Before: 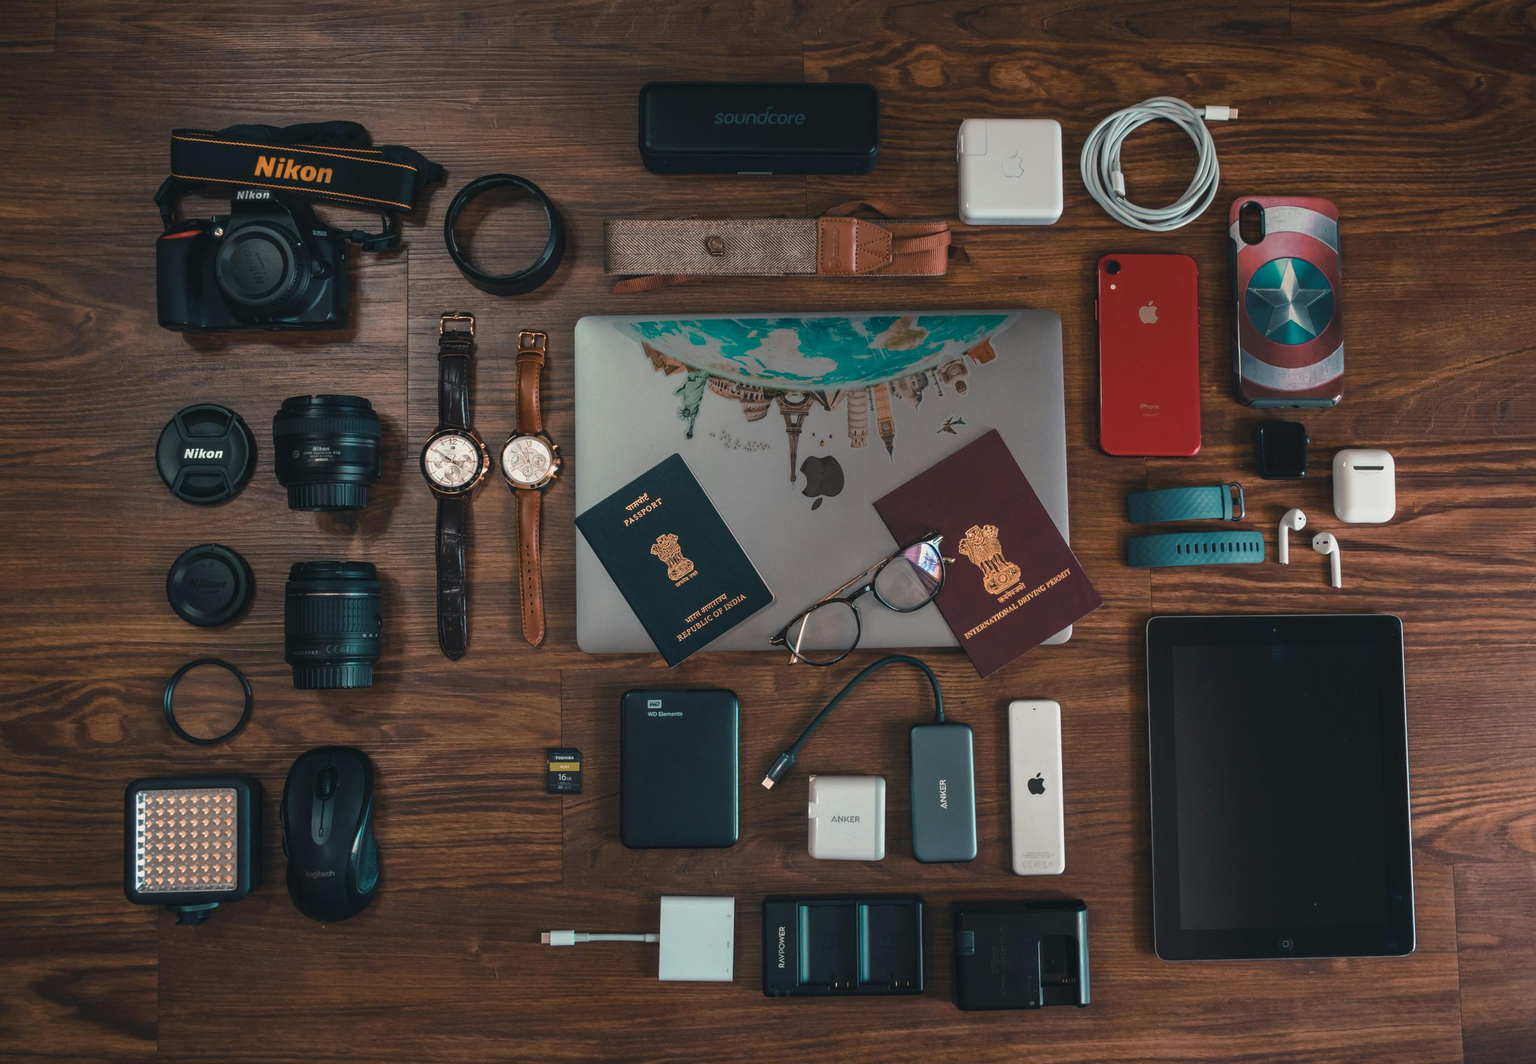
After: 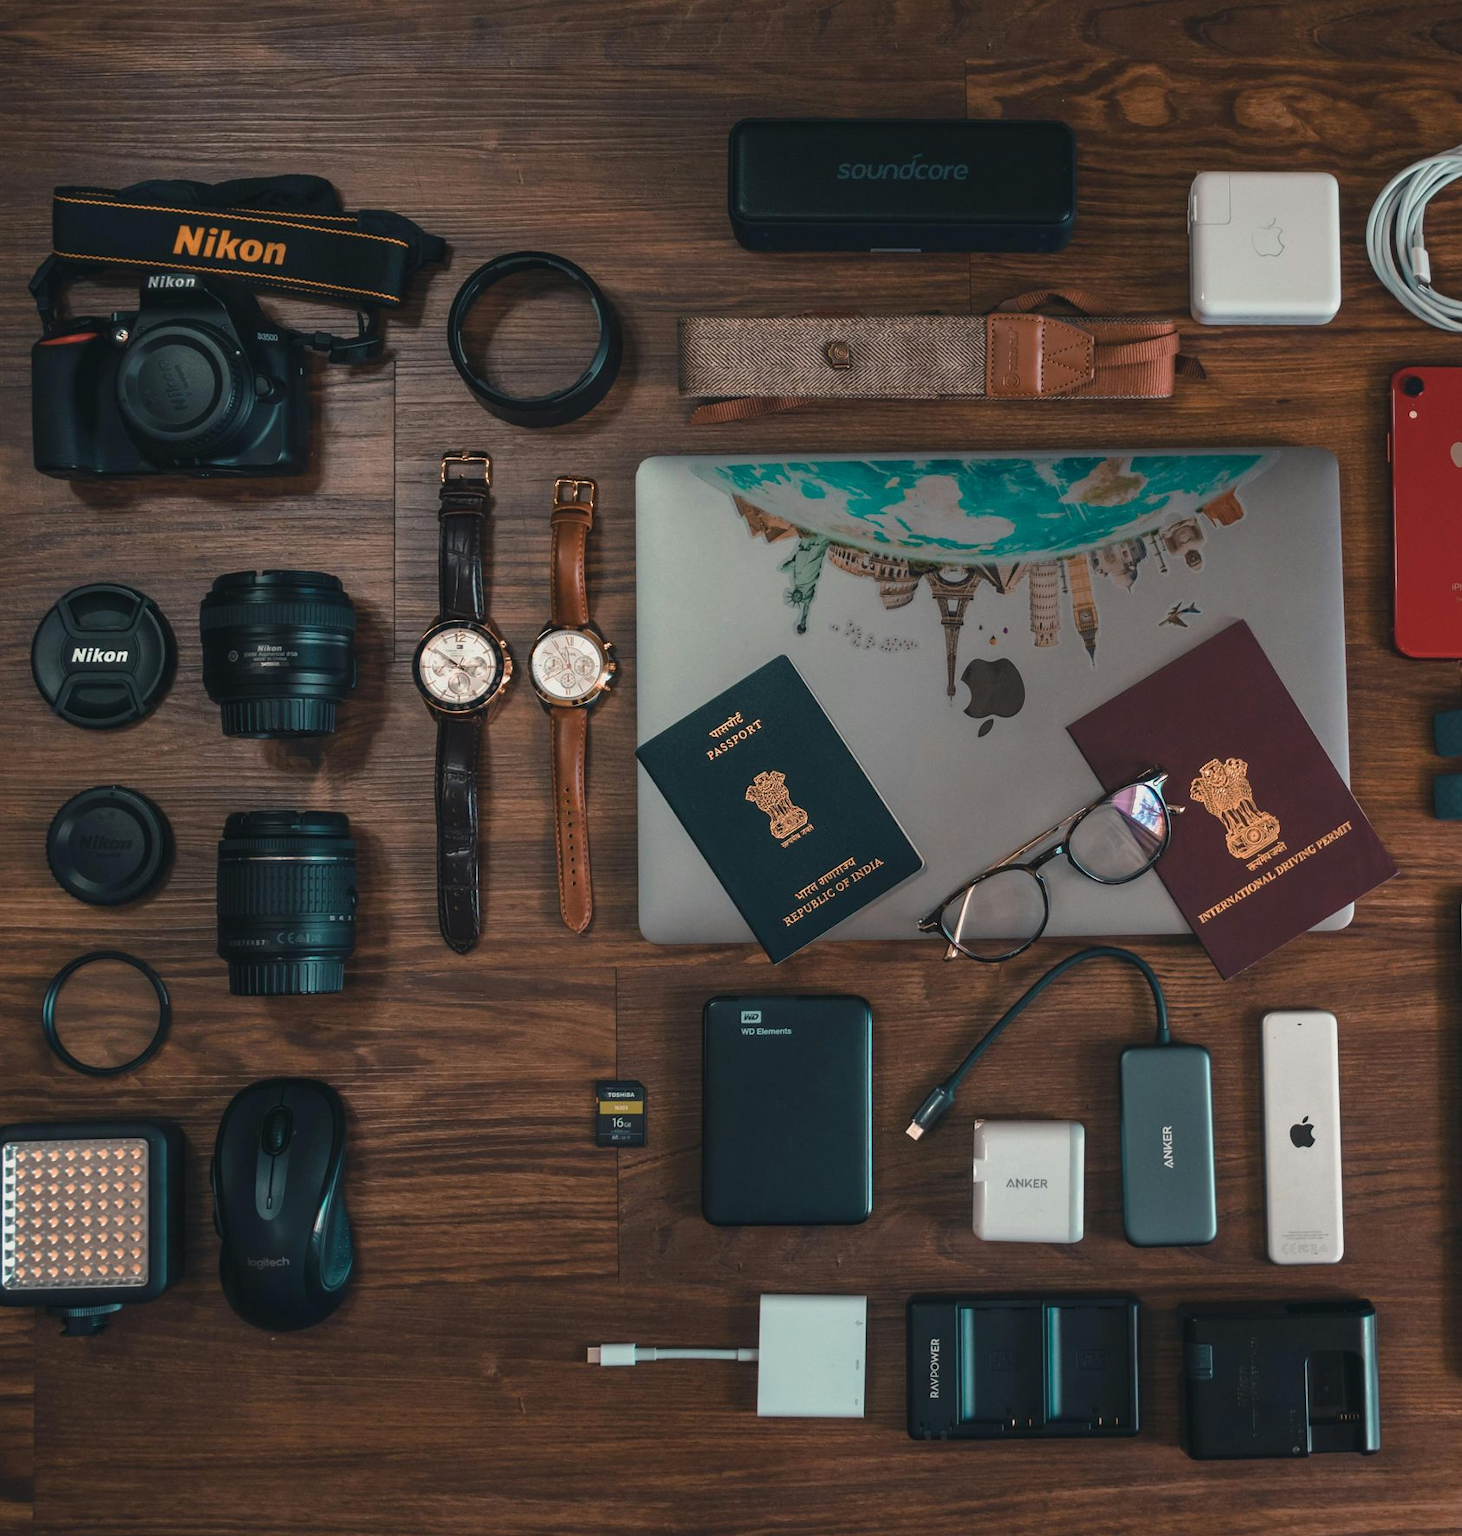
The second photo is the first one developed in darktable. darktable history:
crop and rotate: left 8.775%, right 25.254%
